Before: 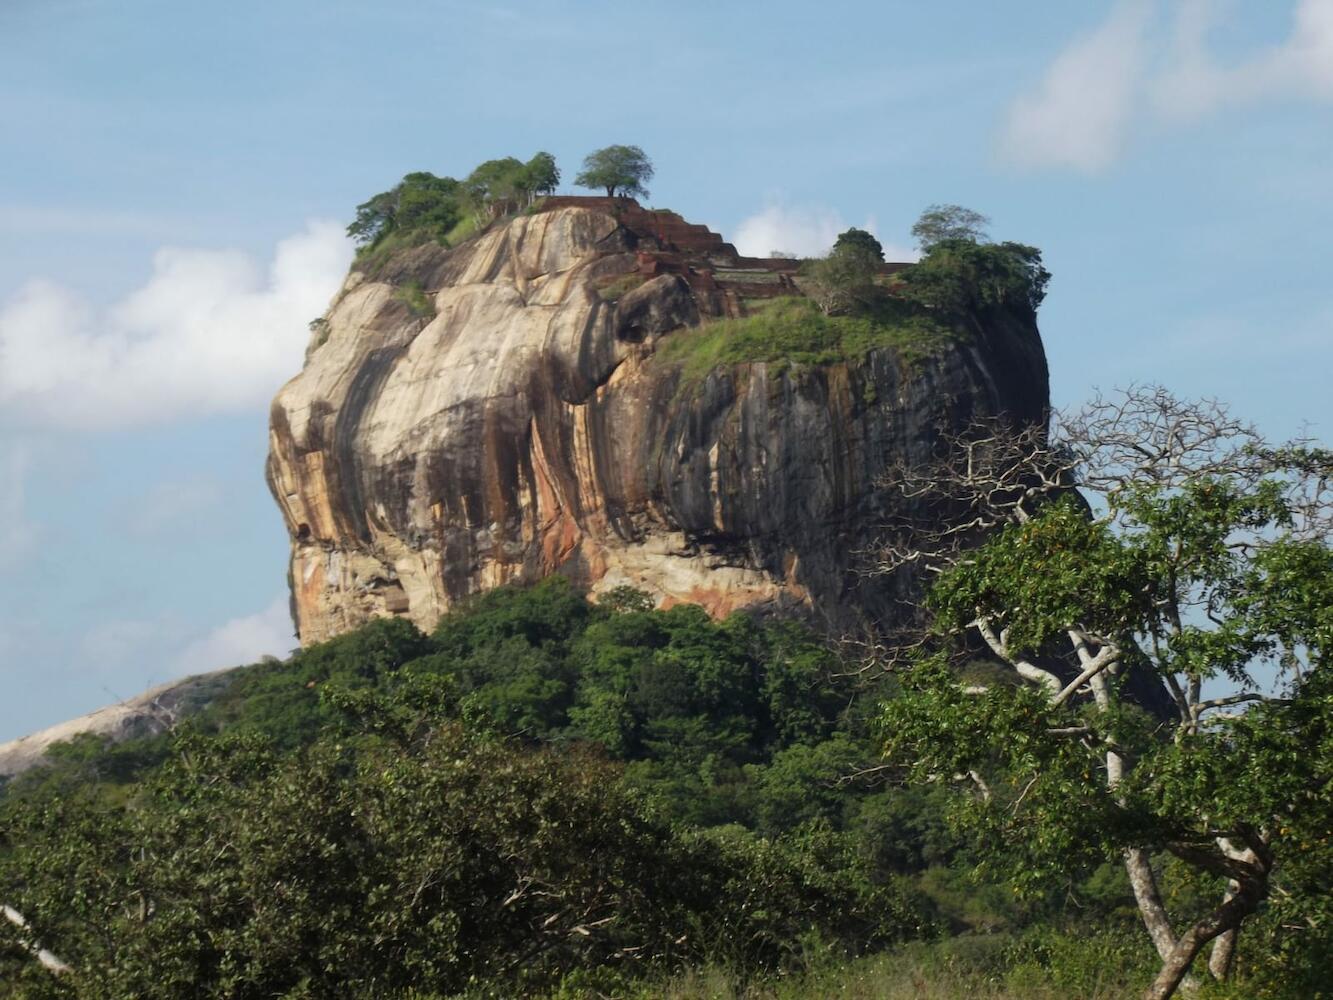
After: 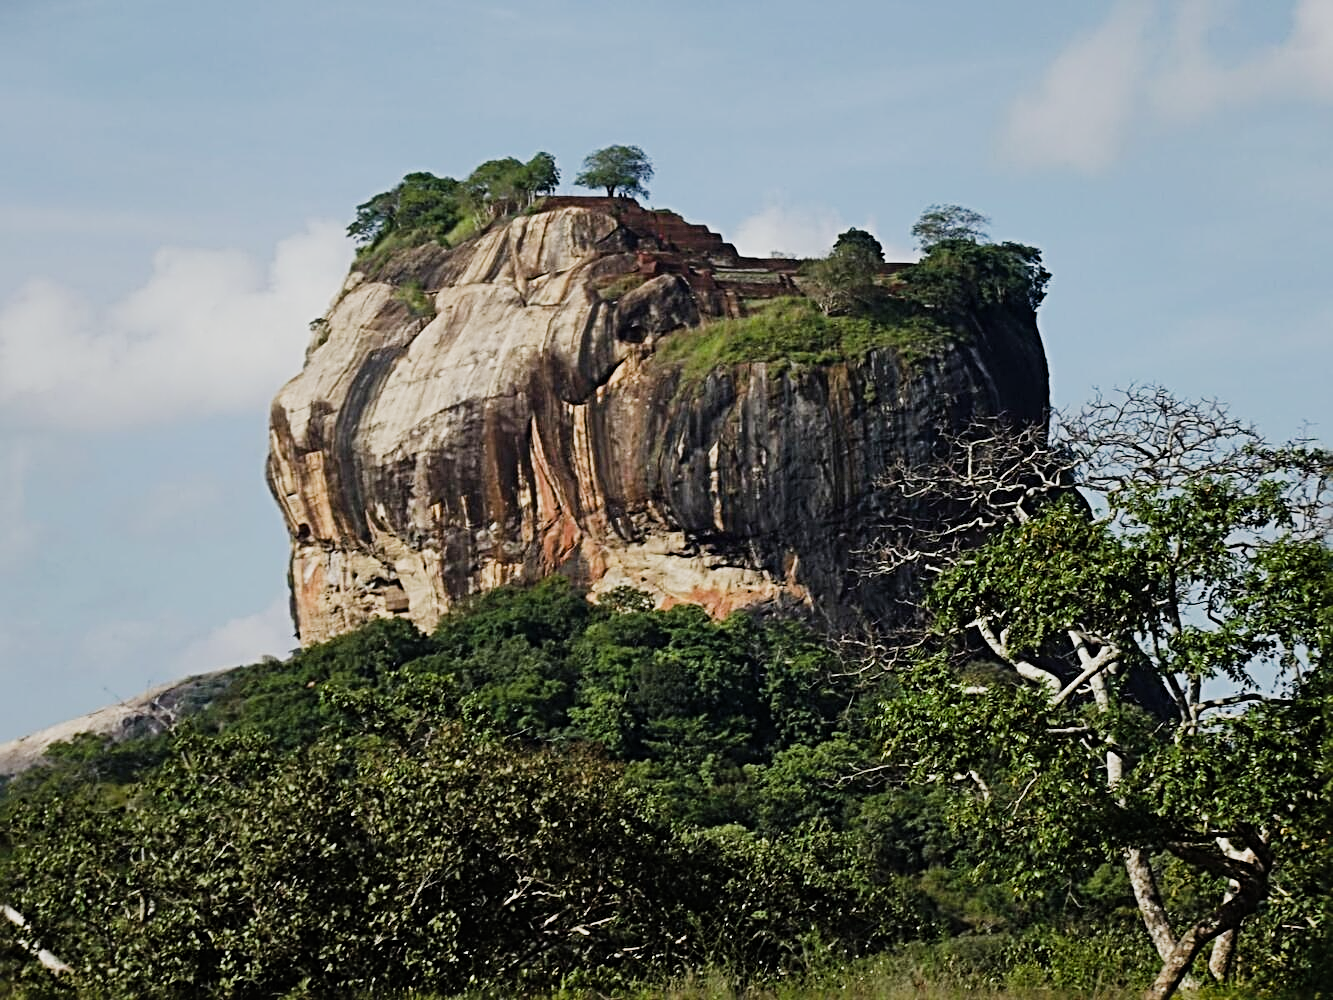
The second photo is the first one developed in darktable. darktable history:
sharpen: radius 3.69, amount 0.928
shadows and highlights: shadows 37.27, highlights -28.18, soften with gaussian
sigmoid: on, module defaults
